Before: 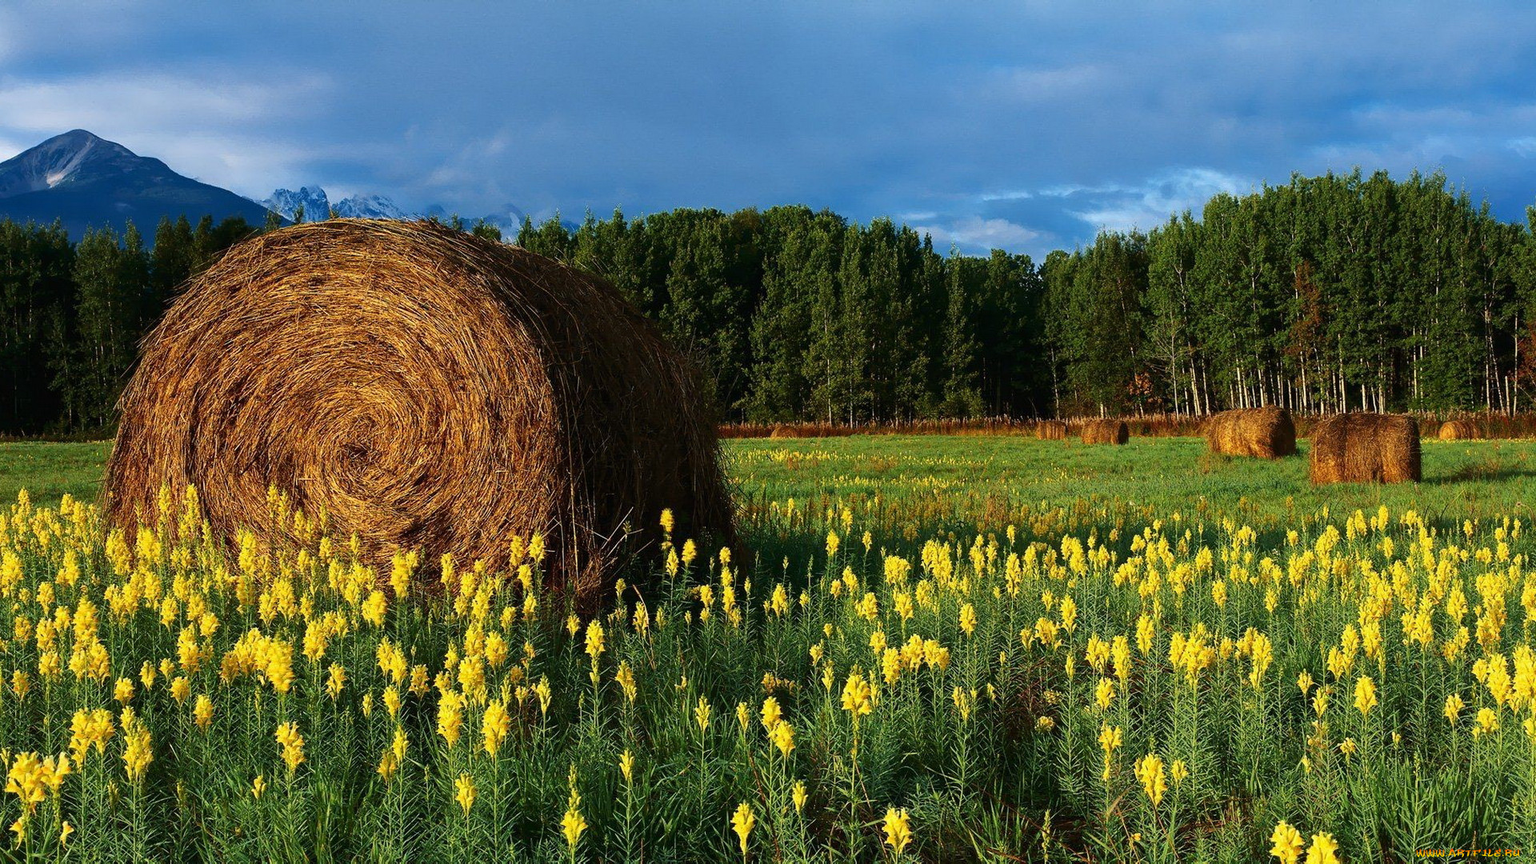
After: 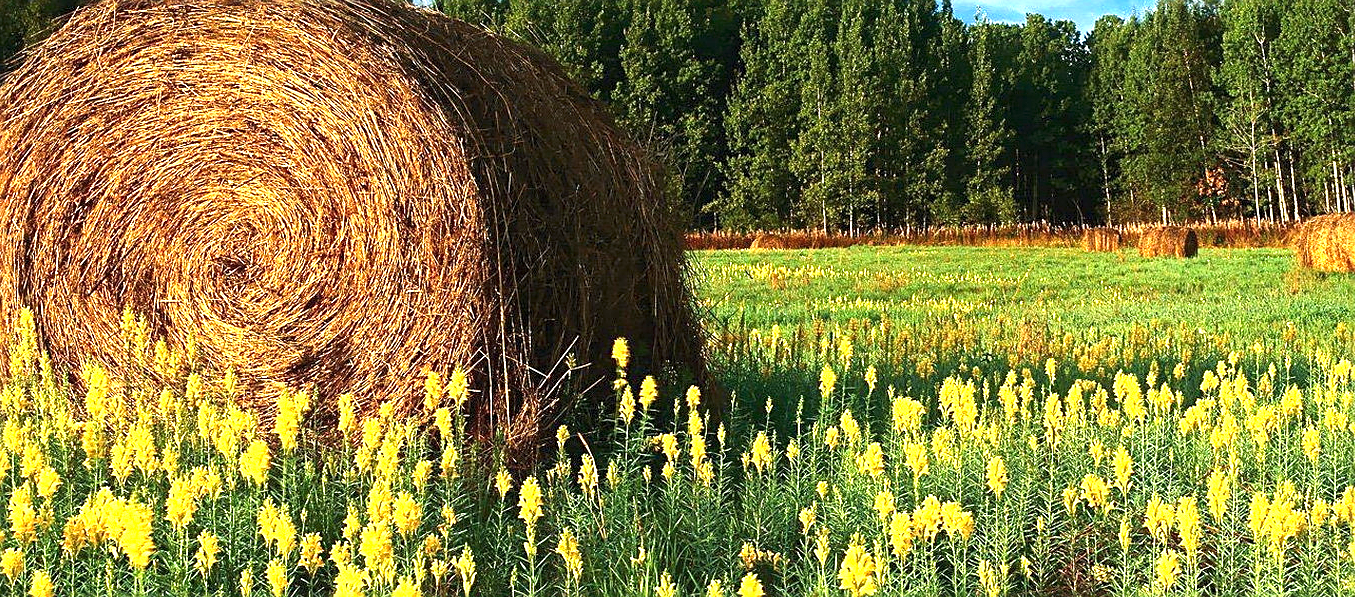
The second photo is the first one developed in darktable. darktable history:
exposure: black level correction 0, exposure 1.45 EV, compensate exposure bias true, compensate highlight preservation false
sharpen: on, module defaults
crop: left 11.123%, top 27.61%, right 18.3%, bottom 17.034%
